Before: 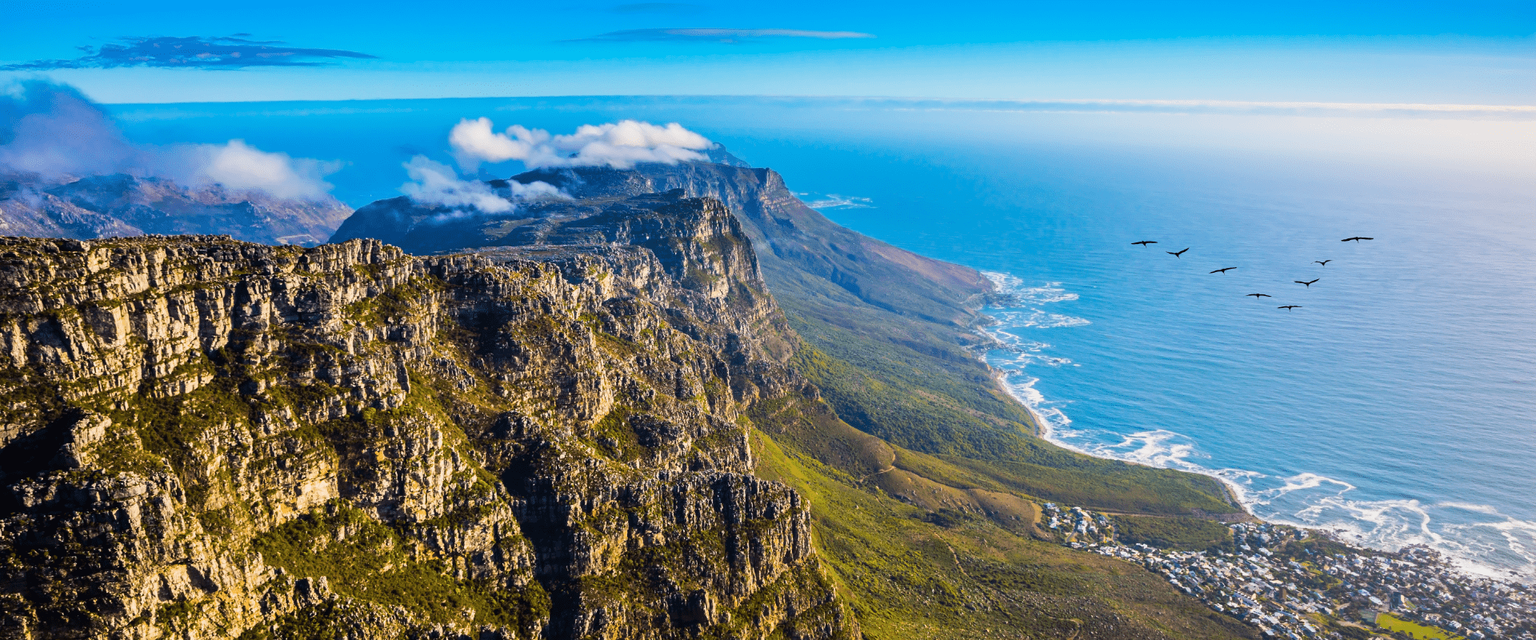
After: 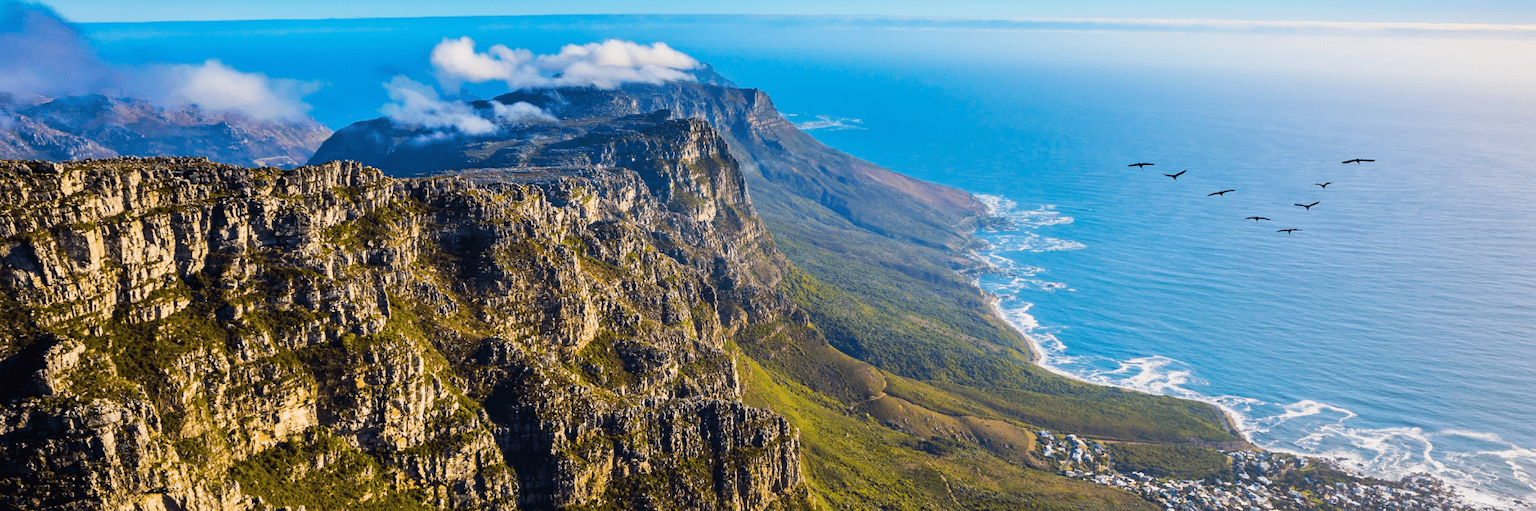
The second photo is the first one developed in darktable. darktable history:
crop and rotate: left 1.872%, top 12.771%, right 0.229%, bottom 8.899%
